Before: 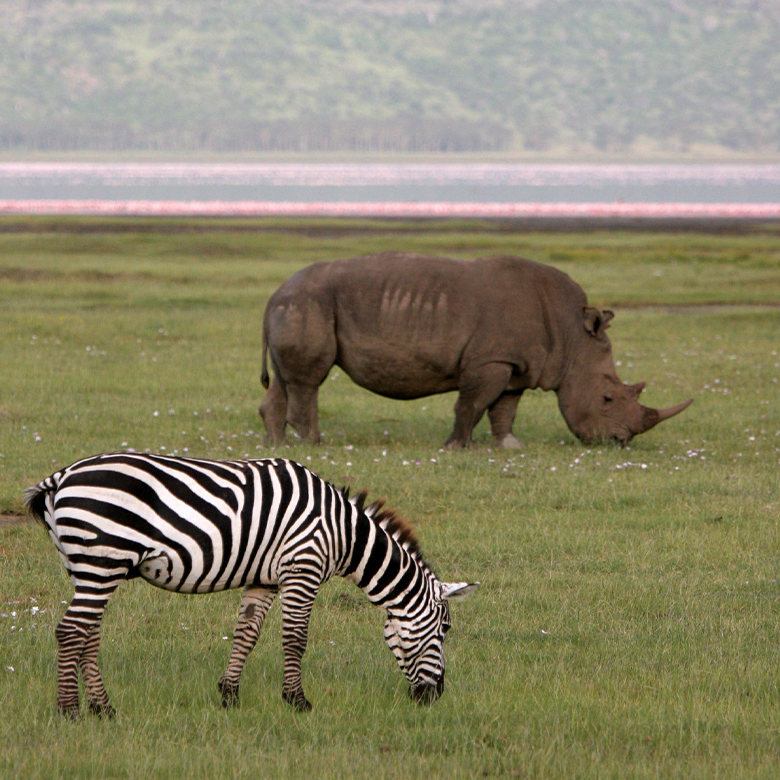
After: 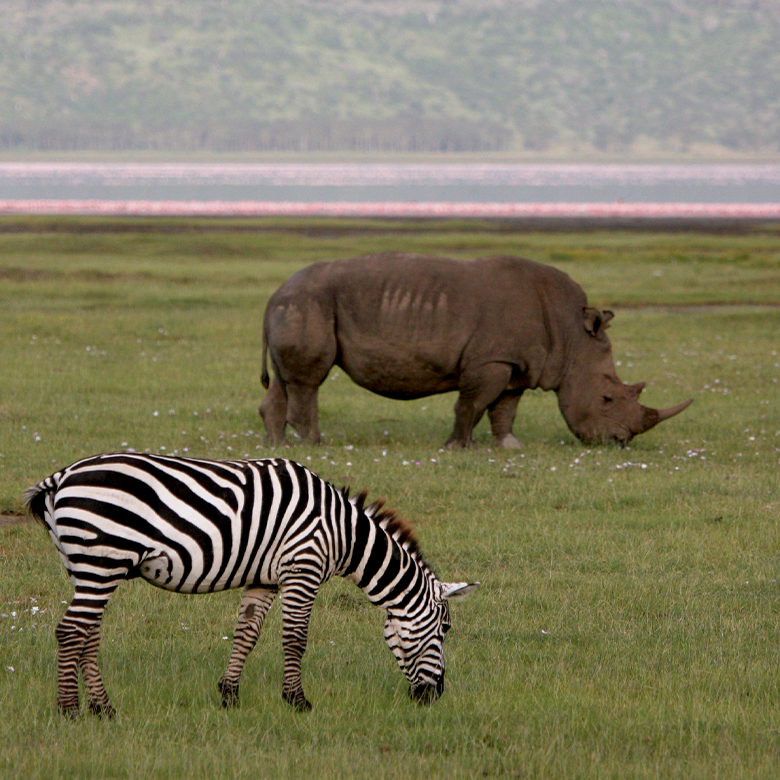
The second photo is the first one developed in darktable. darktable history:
exposure: black level correction 0.006, exposure -0.226 EV, compensate highlight preservation false
